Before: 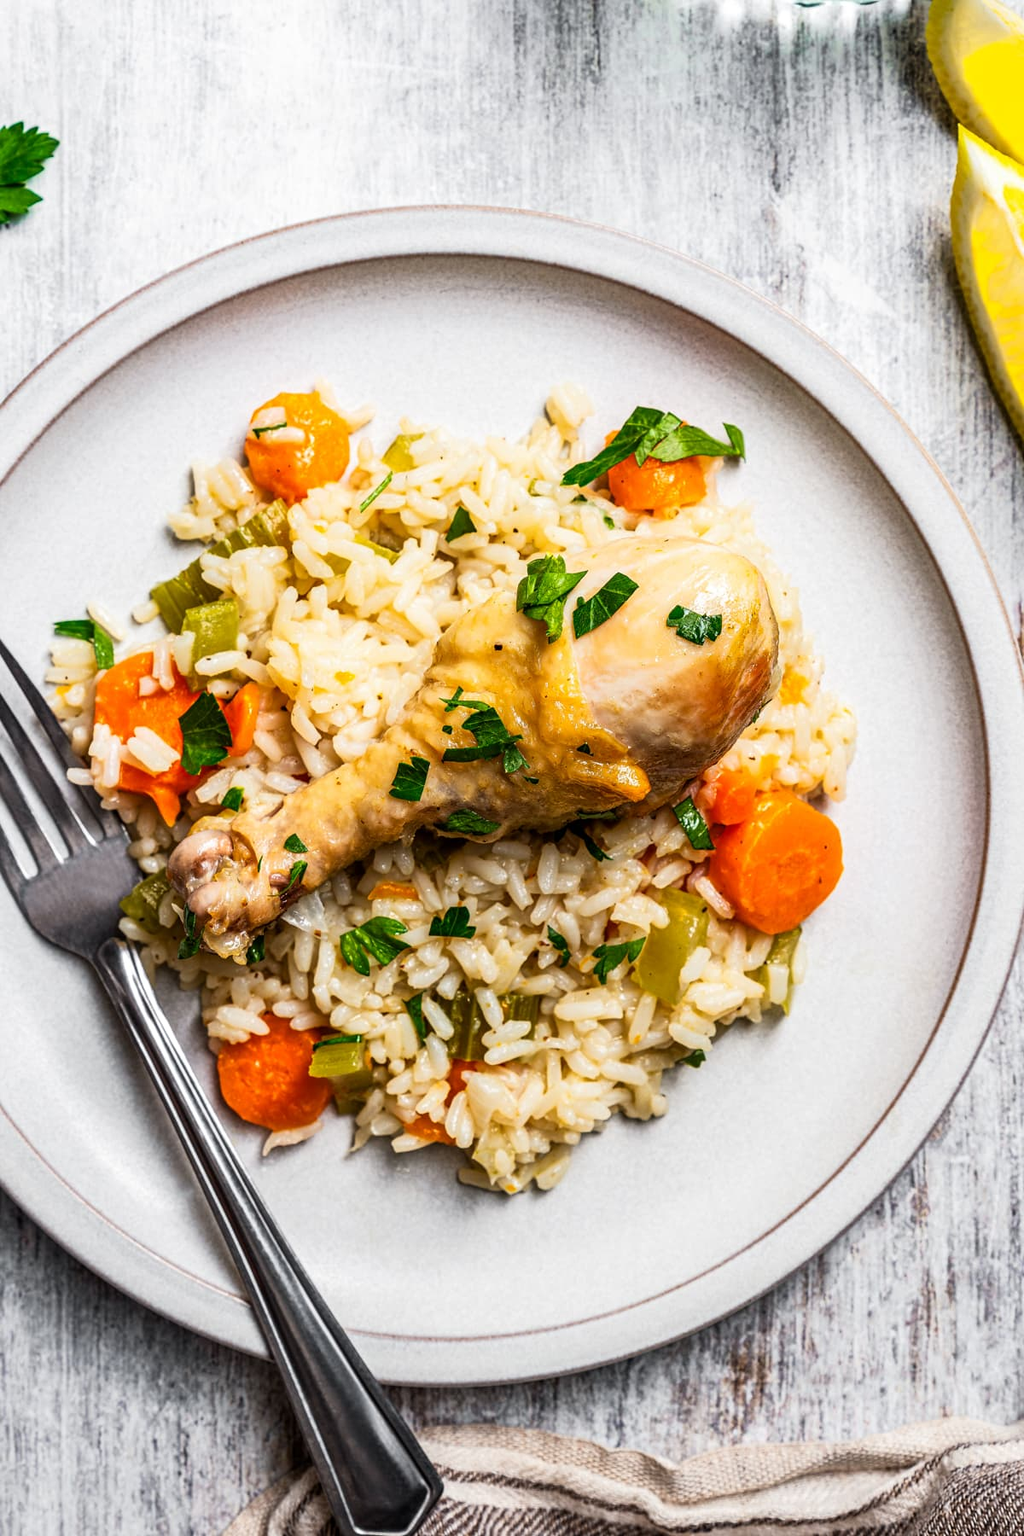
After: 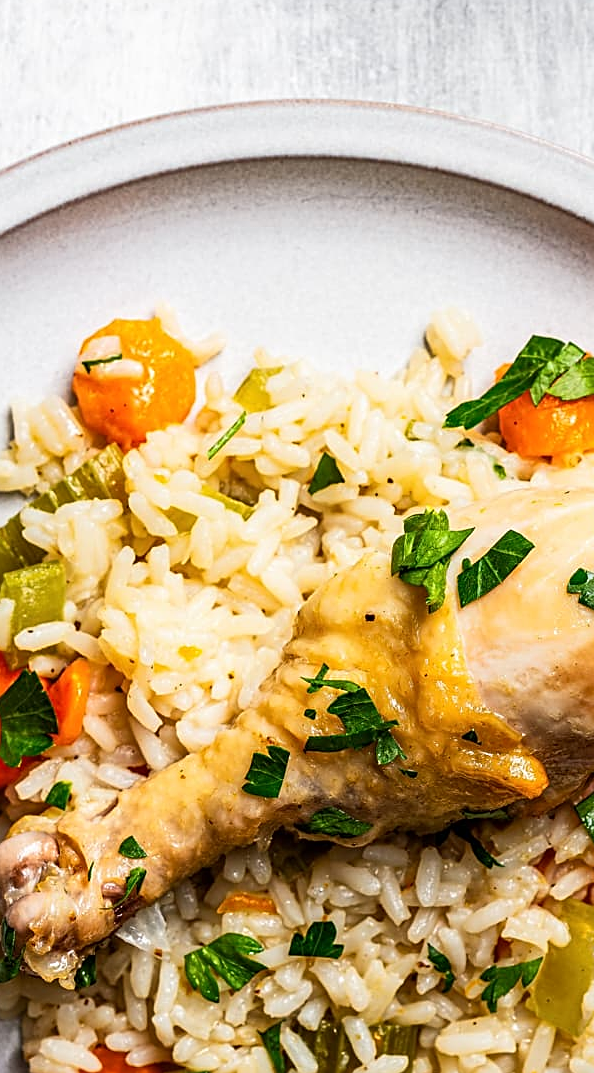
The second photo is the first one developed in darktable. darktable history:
crop: left 17.88%, top 7.856%, right 32.611%, bottom 32.525%
tone curve: curves: ch0 [(0, 0) (0.003, 0.003) (0.011, 0.011) (0.025, 0.024) (0.044, 0.043) (0.069, 0.068) (0.1, 0.097) (0.136, 0.132) (0.177, 0.173) (0.224, 0.219) (0.277, 0.27) (0.335, 0.327) (0.399, 0.389) (0.468, 0.457) (0.543, 0.549) (0.623, 0.628) (0.709, 0.713) (0.801, 0.803) (0.898, 0.899) (1, 1)], color space Lab, independent channels, preserve colors none
sharpen: on, module defaults
